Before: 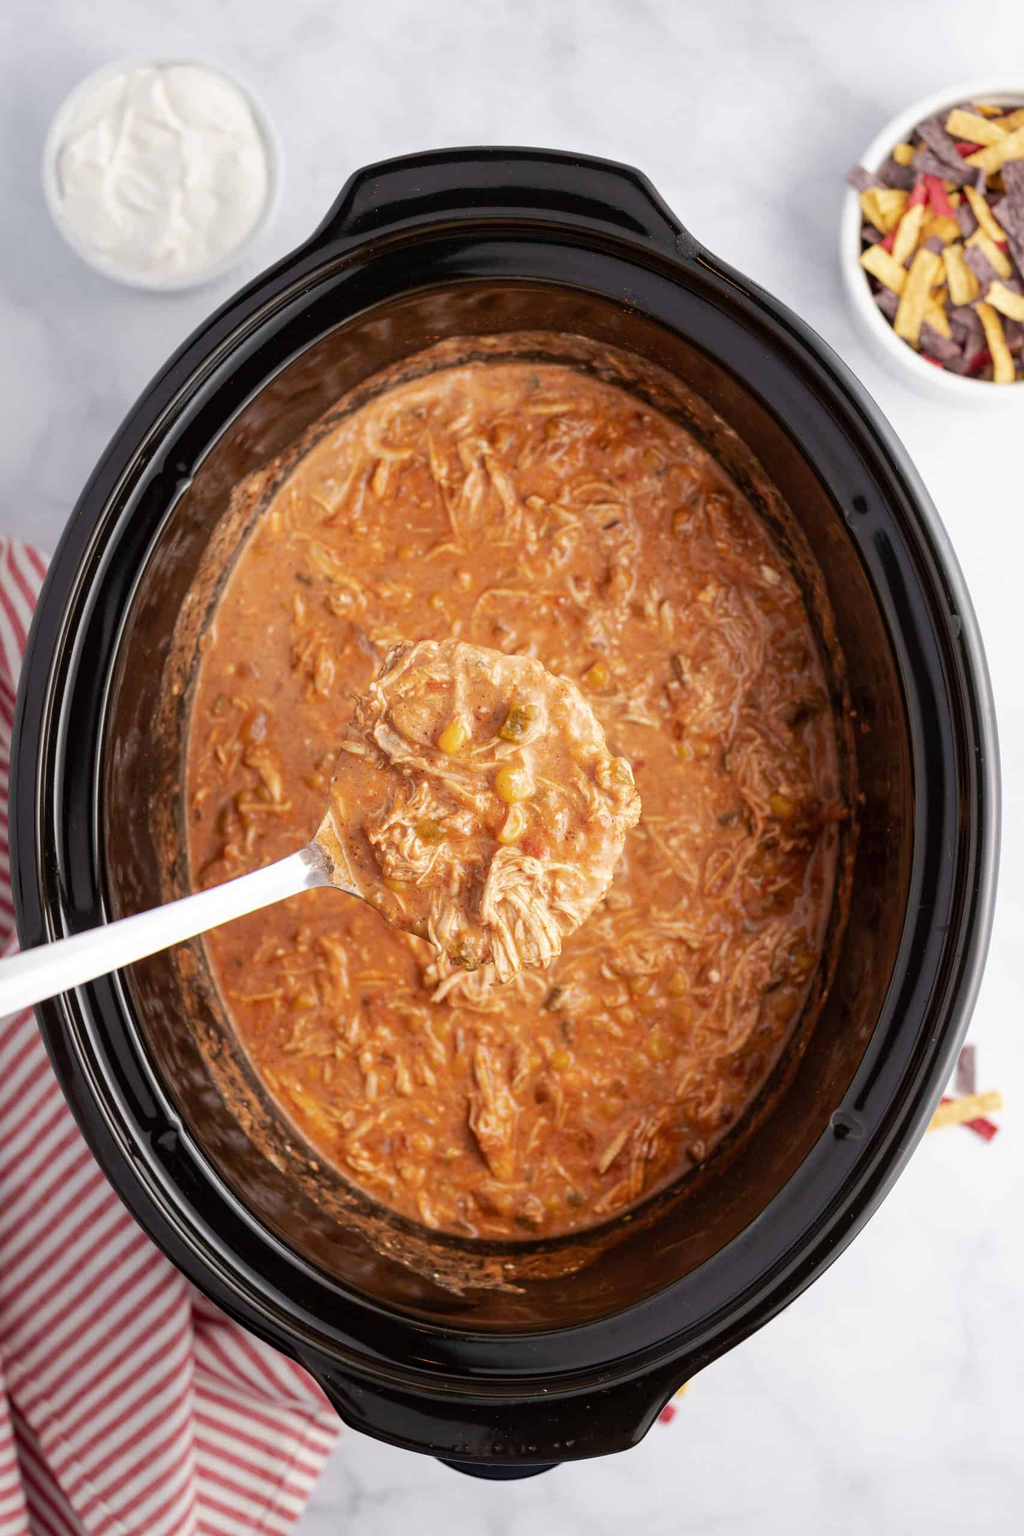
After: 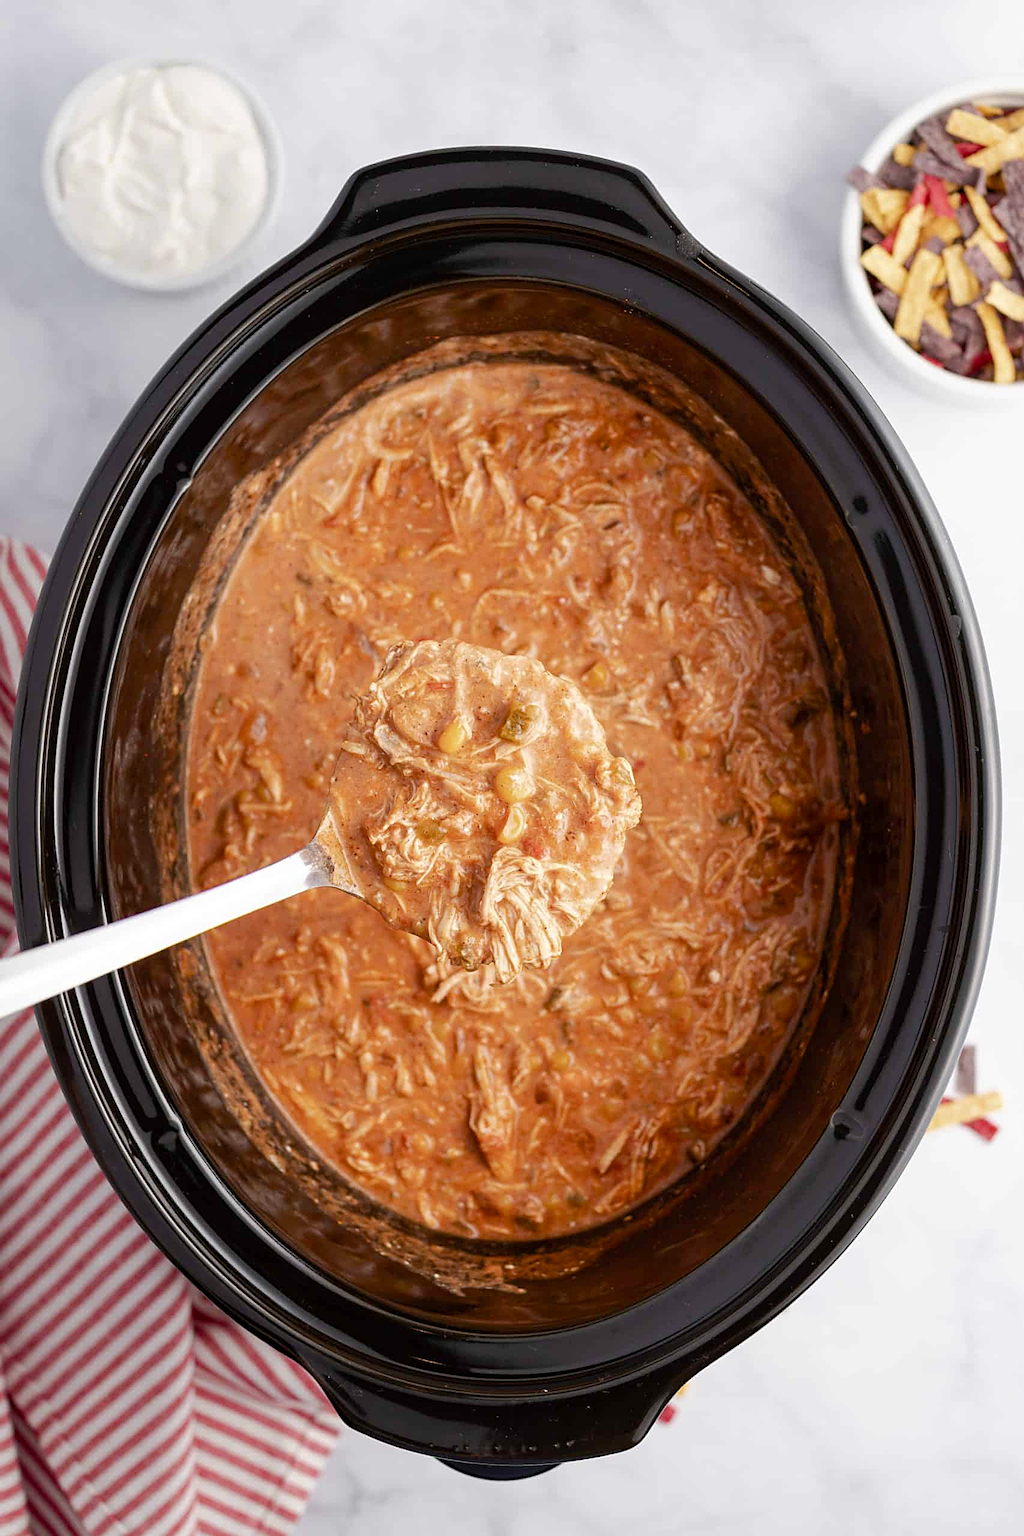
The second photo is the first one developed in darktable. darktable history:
color balance rgb: perceptual saturation grading › global saturation 0.177%, perceptual saturation grading › highlights -15.998%, perceptual saturation grading › shadows 24.388%
sharpen: on, module defaults
